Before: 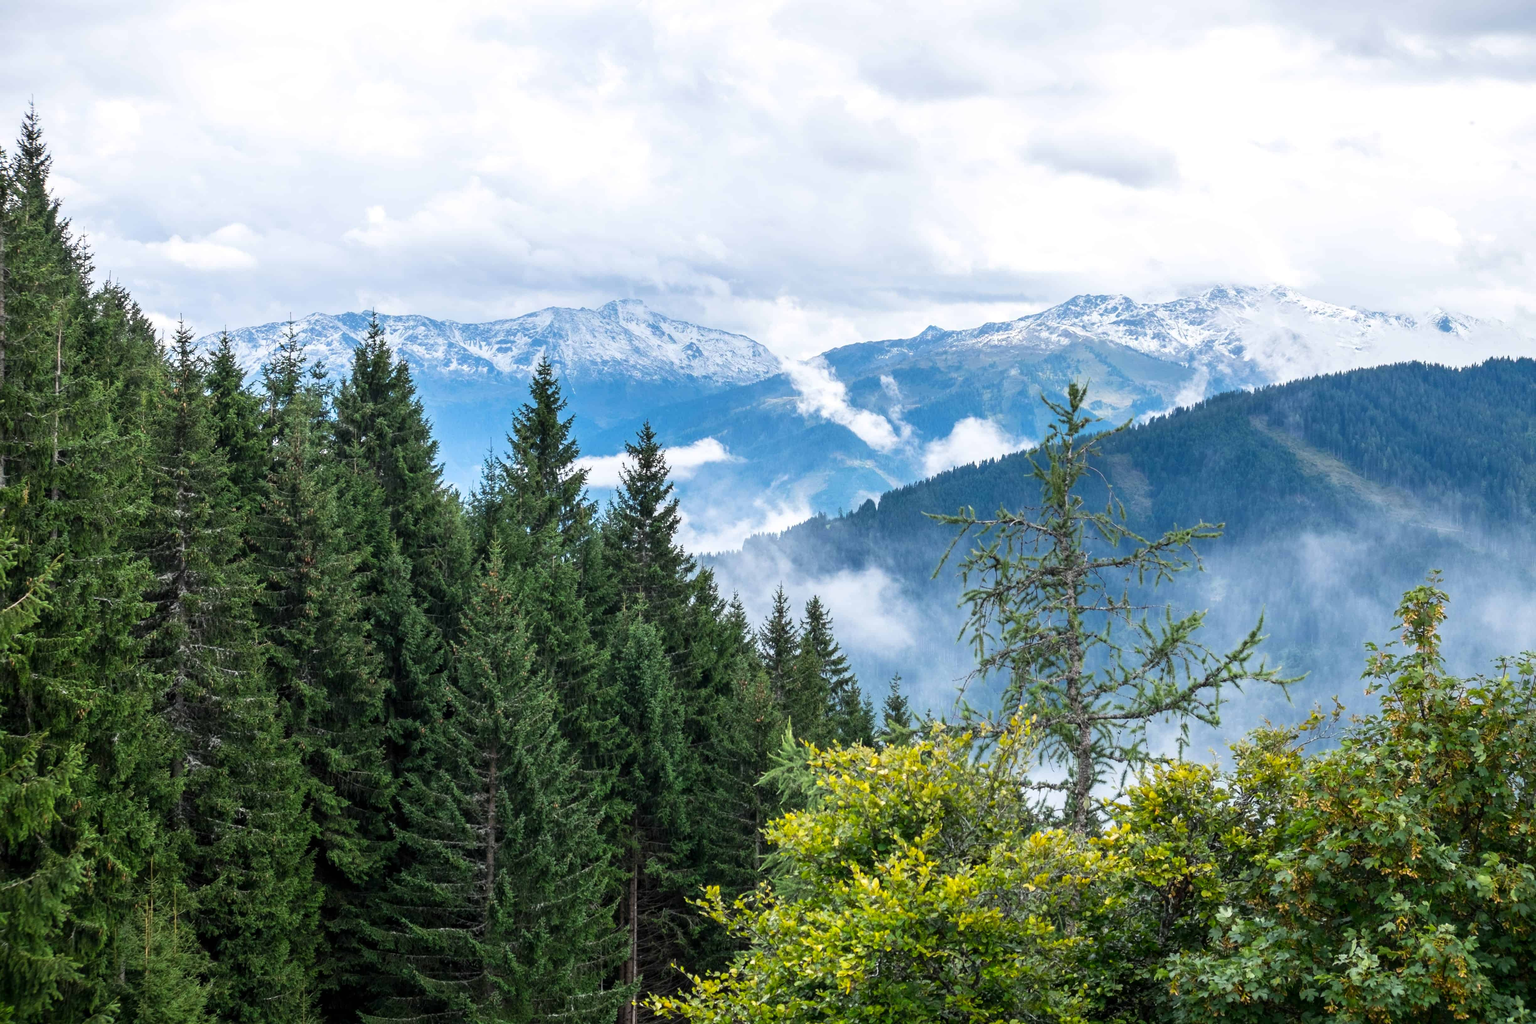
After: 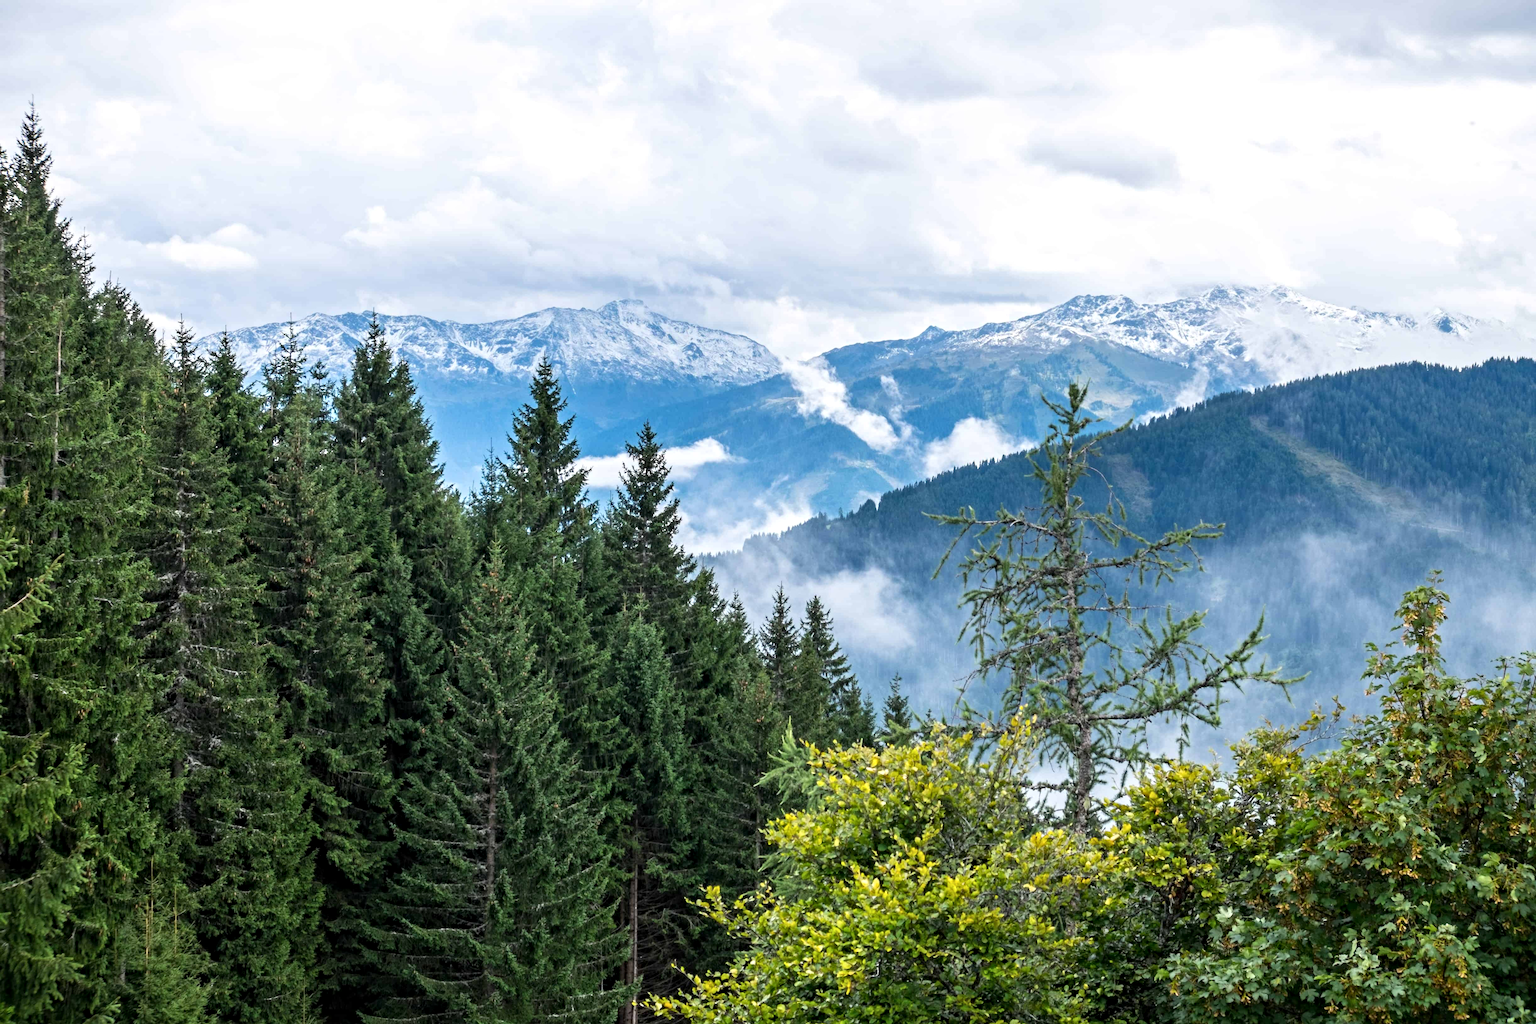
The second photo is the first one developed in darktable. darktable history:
contrast equalizer: octaves 7, y [[0.5, 0.5, 0.544, 0.569, 0.5, 0.5], [0.5 ×6], [0.5 ×6], [0 ×6], [0 ×6]]
